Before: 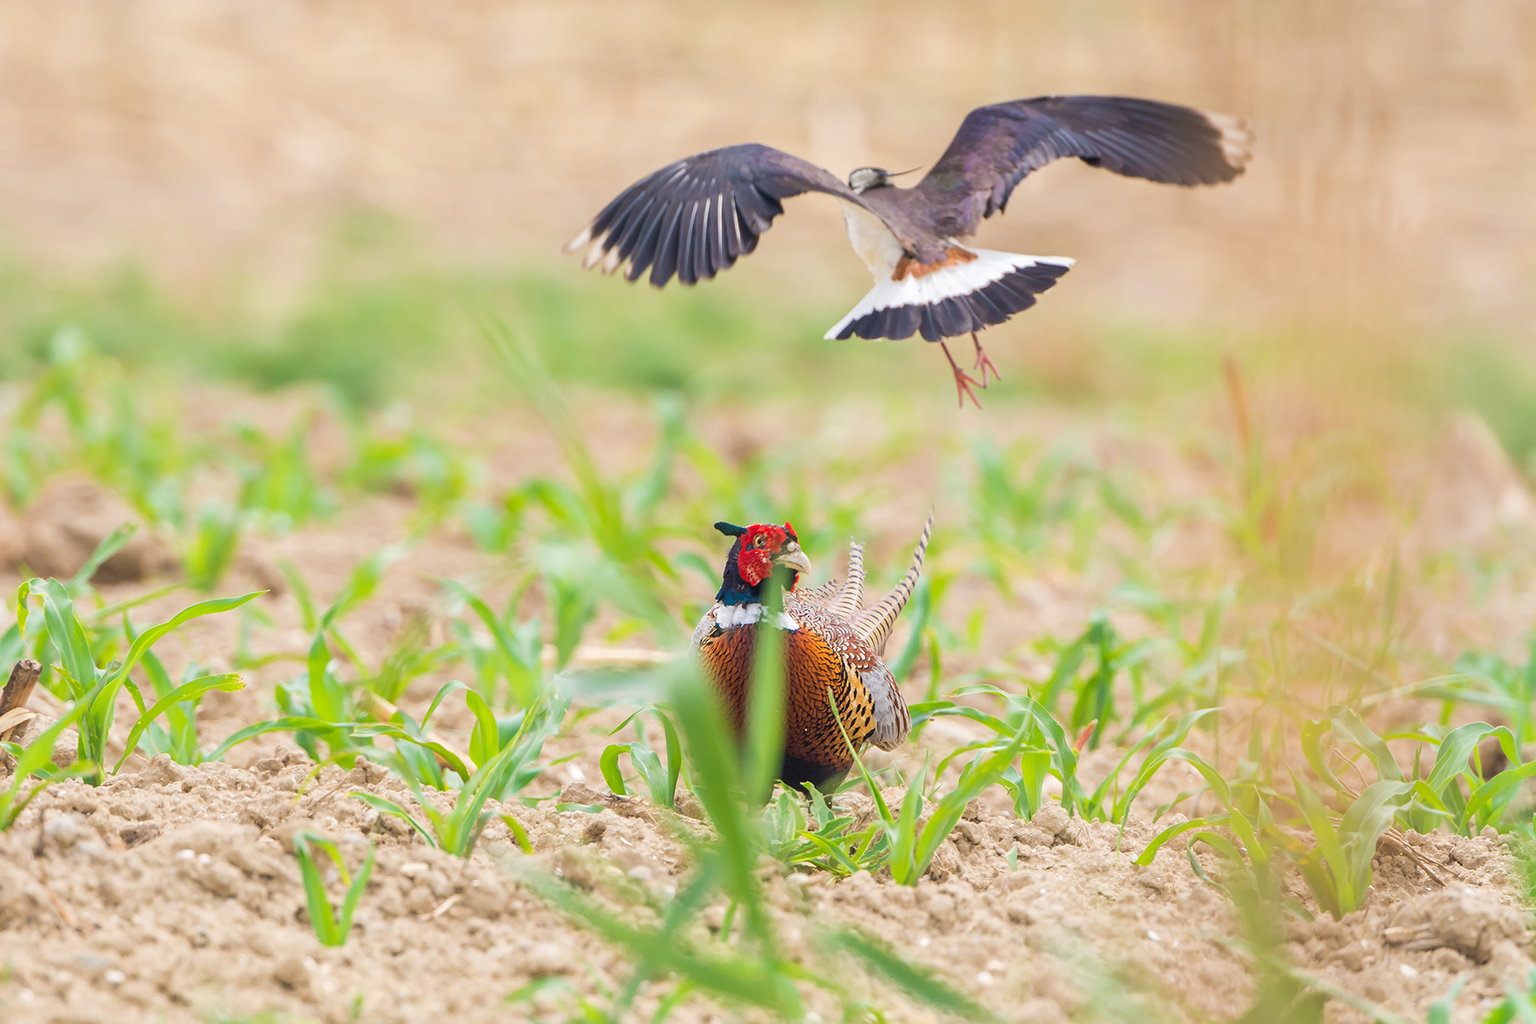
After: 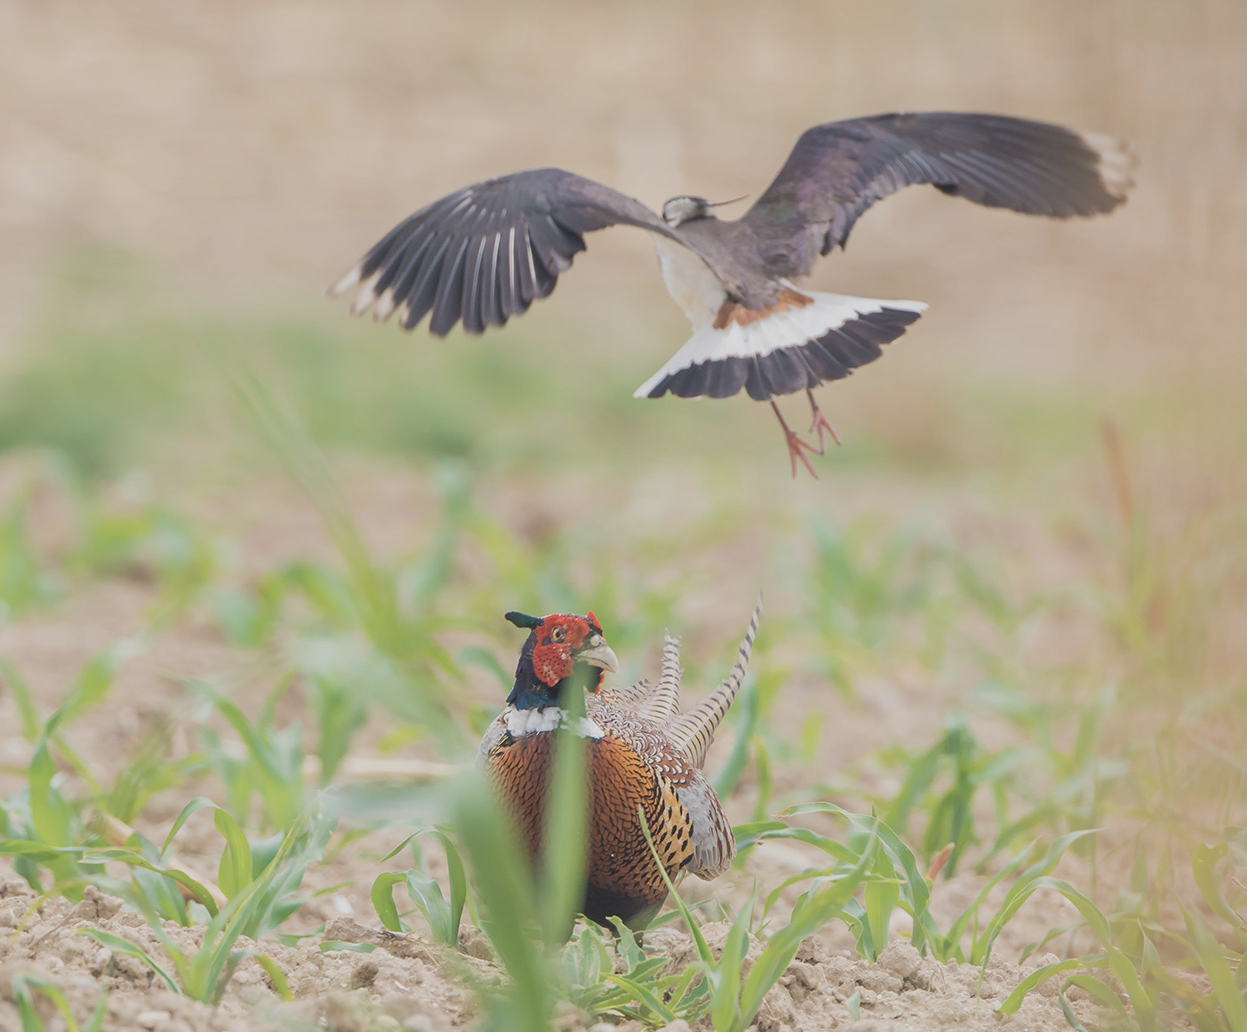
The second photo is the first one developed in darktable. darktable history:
crop: left 18.479%, right 12.2%, bottom 13.971%
contrast brightness saturation: contrast -0.26, saturation -0.43
